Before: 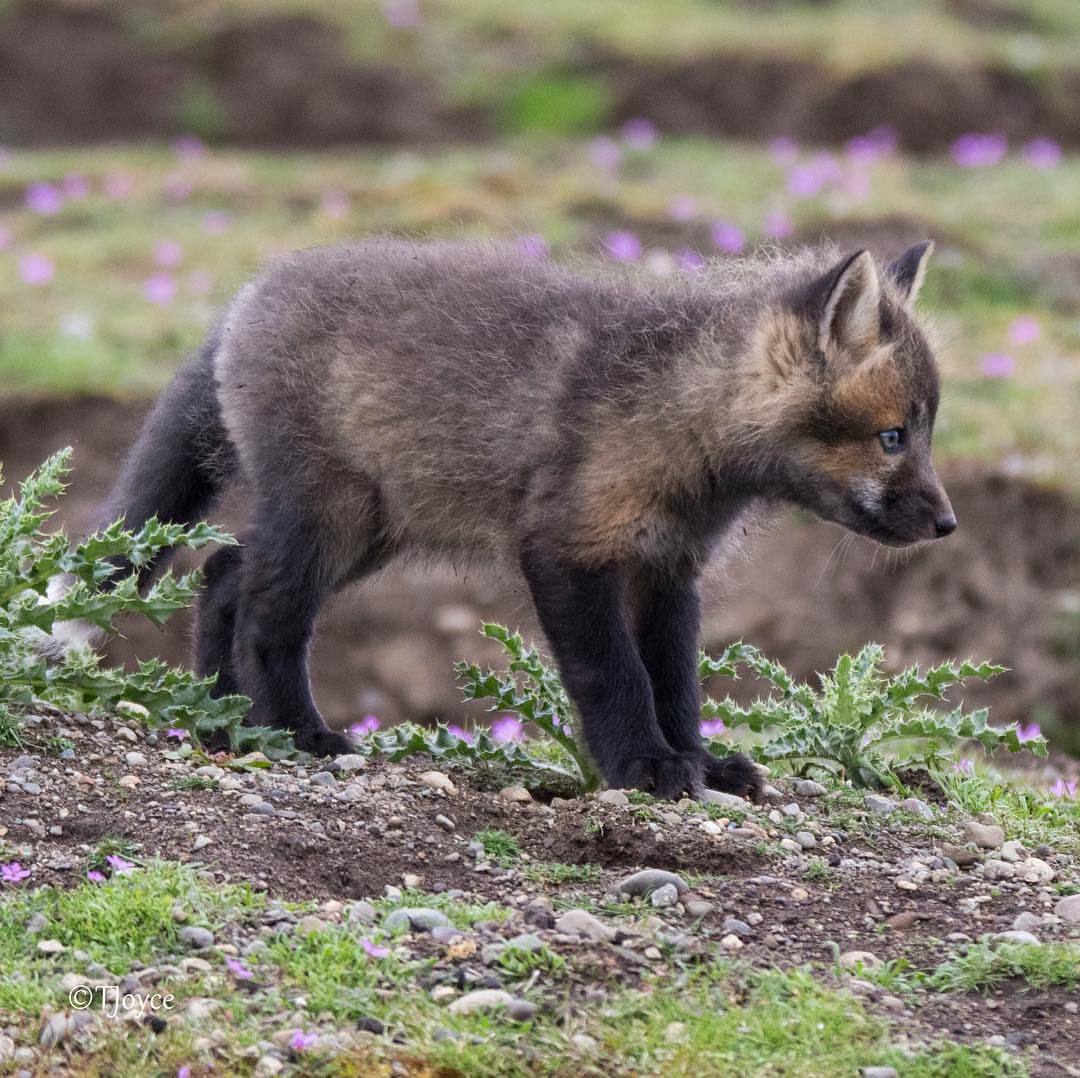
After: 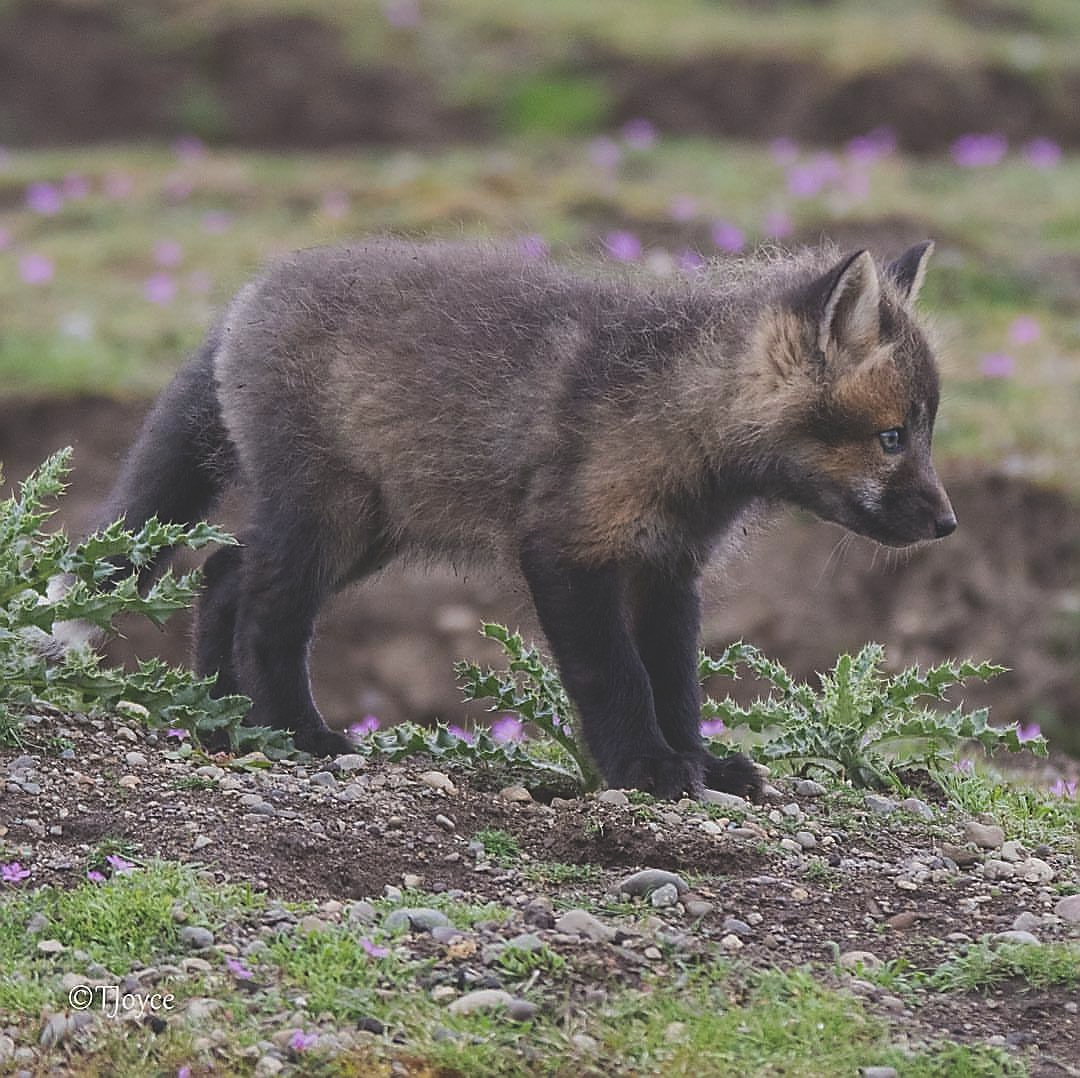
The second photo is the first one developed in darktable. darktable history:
sharpen: radius 1.394, amount 1.244, threshold 0.689
exposure: black level correction -0.037, exposure -0.498 EV, compensate highlight preservation false
